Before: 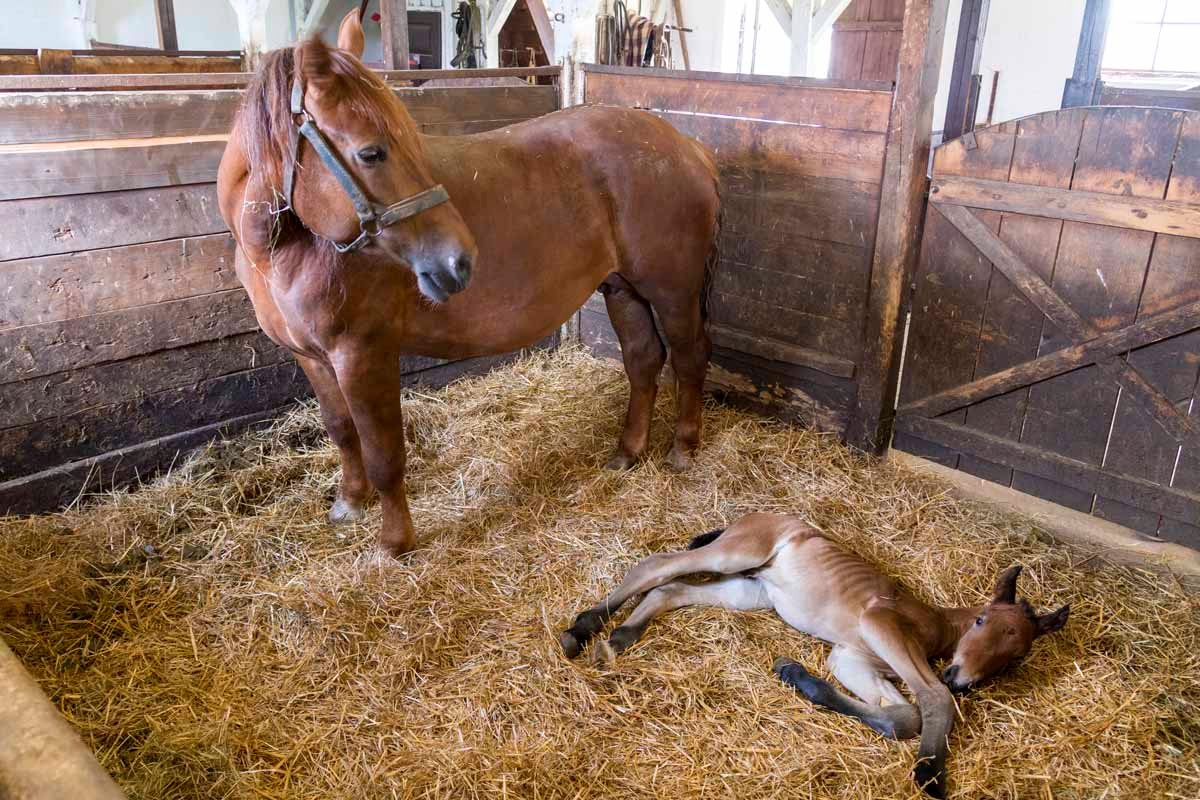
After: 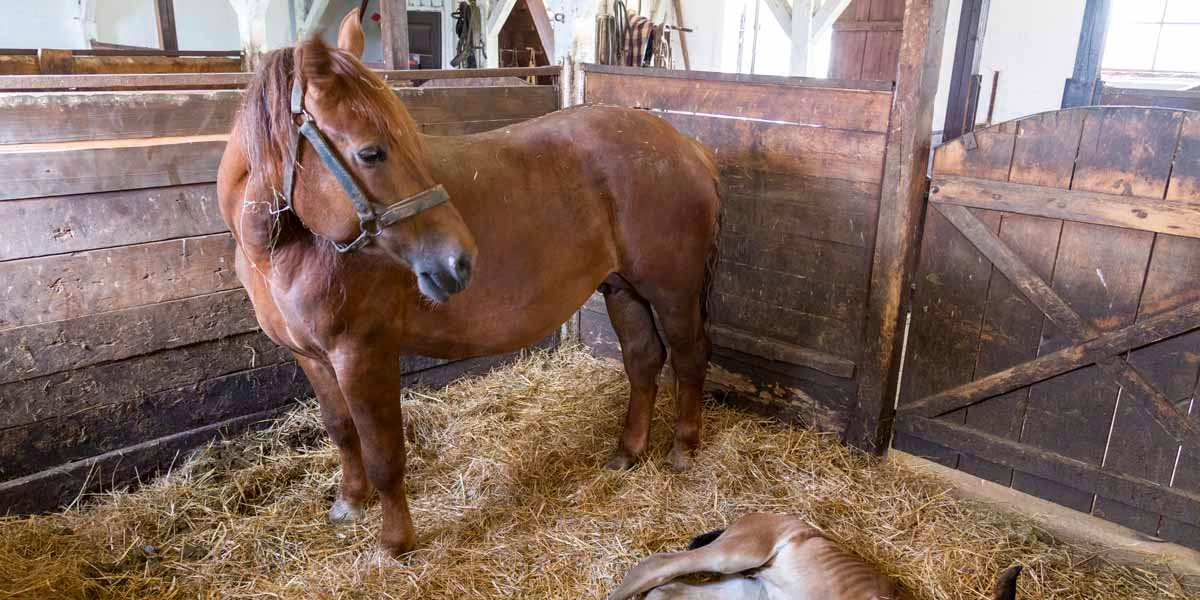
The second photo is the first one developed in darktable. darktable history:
base curve: curves: ch0 [(0, 0) (0.303, 0.277) (1, 1)]
crop: bottom 24.987%
color zones: curves: ch0 [(0, 0.5) (0.143, 0.5) (0.286, 0.5) (0.429, 0.5) (0.62, 0.489) (0.714, 0.445) (0.844, 0.496) (1, 0.5)]; ch1 [(0, 0.5) (0.143, 0.5) (0.286, 0.5) (0.429, 0.5) (0.571, 0.5) (0.714, 0.523) (0.857, 0.5) (1, 0.5)]
